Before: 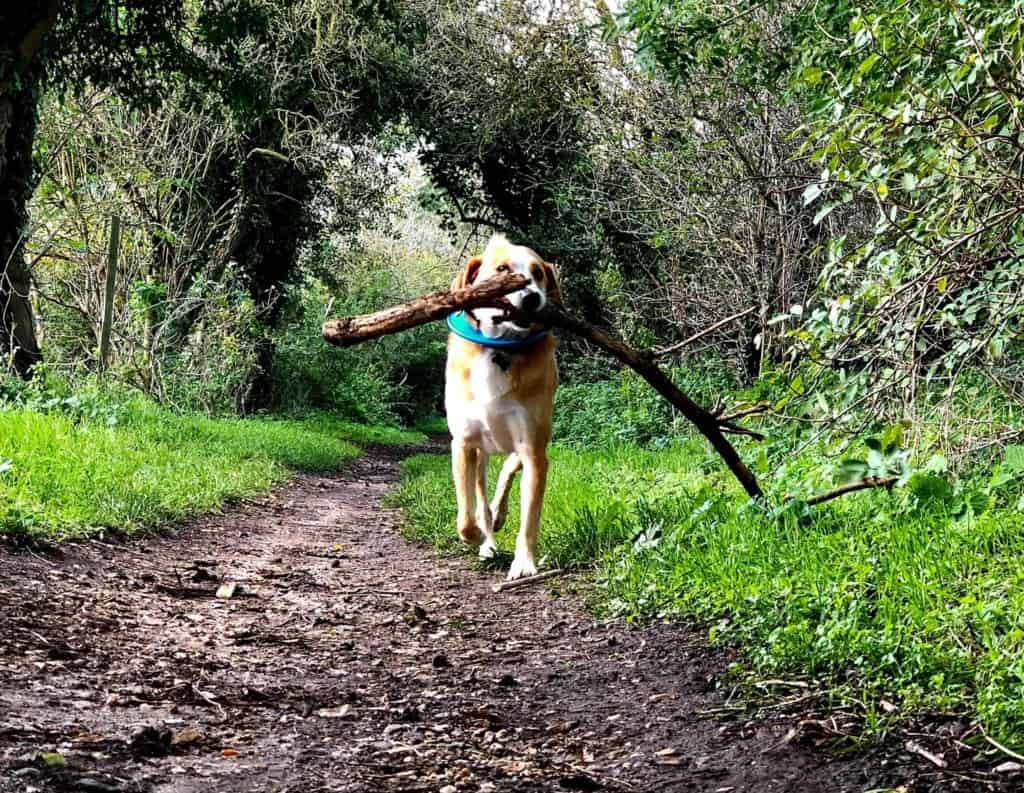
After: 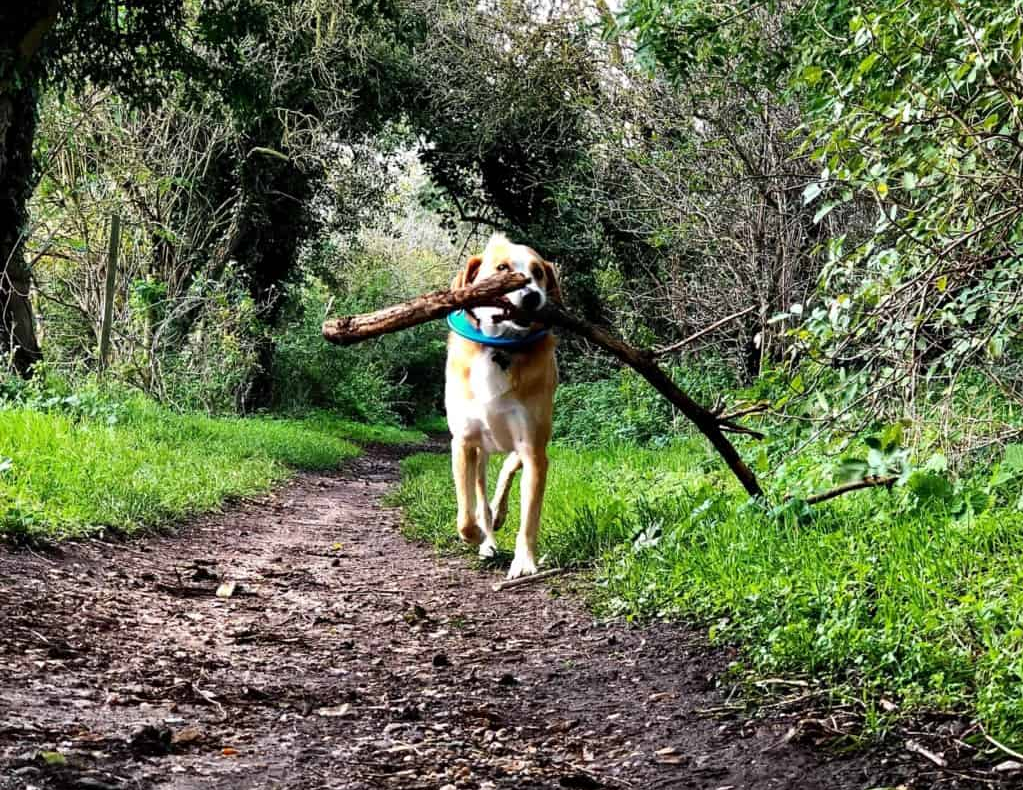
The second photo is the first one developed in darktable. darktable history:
crop: top 0.213%, bottom 0.095%
